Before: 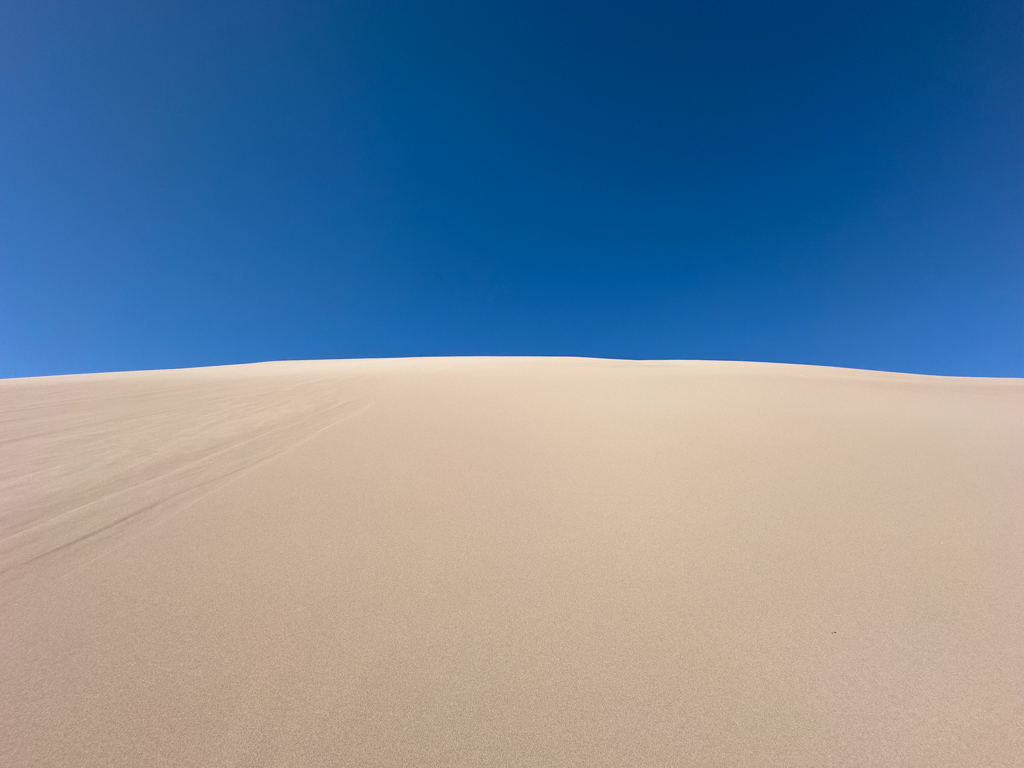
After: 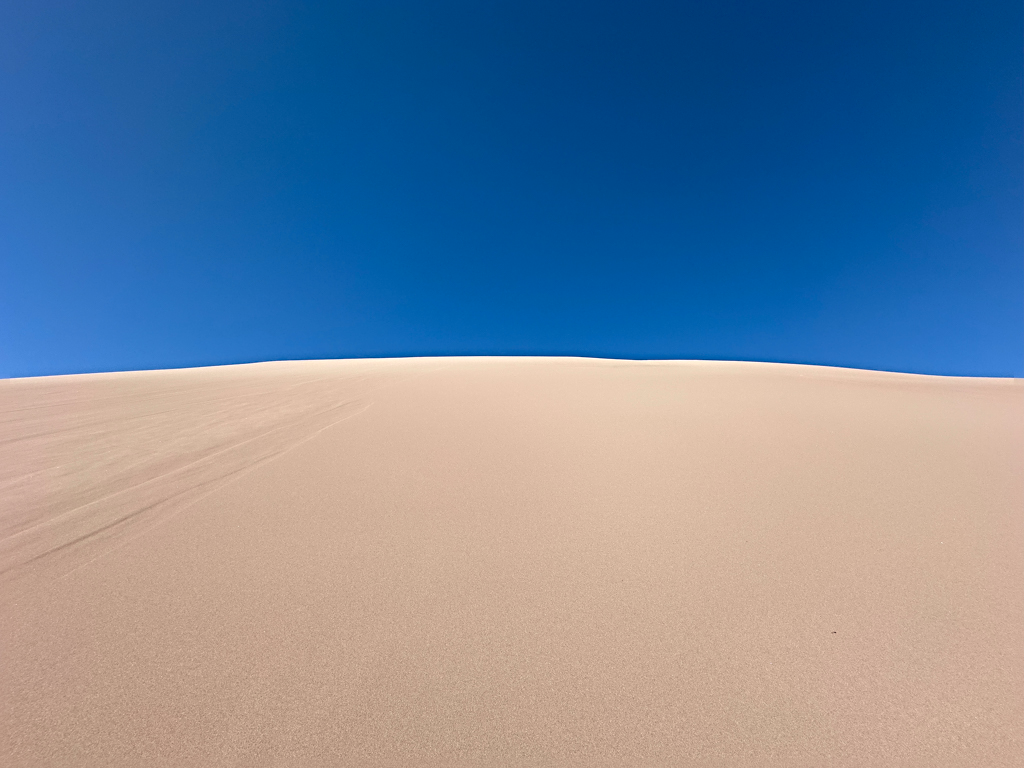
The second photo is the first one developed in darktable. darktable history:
sharpen: radius 4
tone curve: curves: ch1 [(0, 0) (0.214, 0.291) (0.372, 0.44) (0.463, 0.476) (0.498, 0.502) (0.521, 0.531) (1, 1)]; ch2 [(0, 0) (0.456, 0.447) (0.5, 0.5) (0.547, 0.557) (0.592, 0.57) (0.631, 0.602) (1, 1)], color space Lab, independent channels, preserve colors none
